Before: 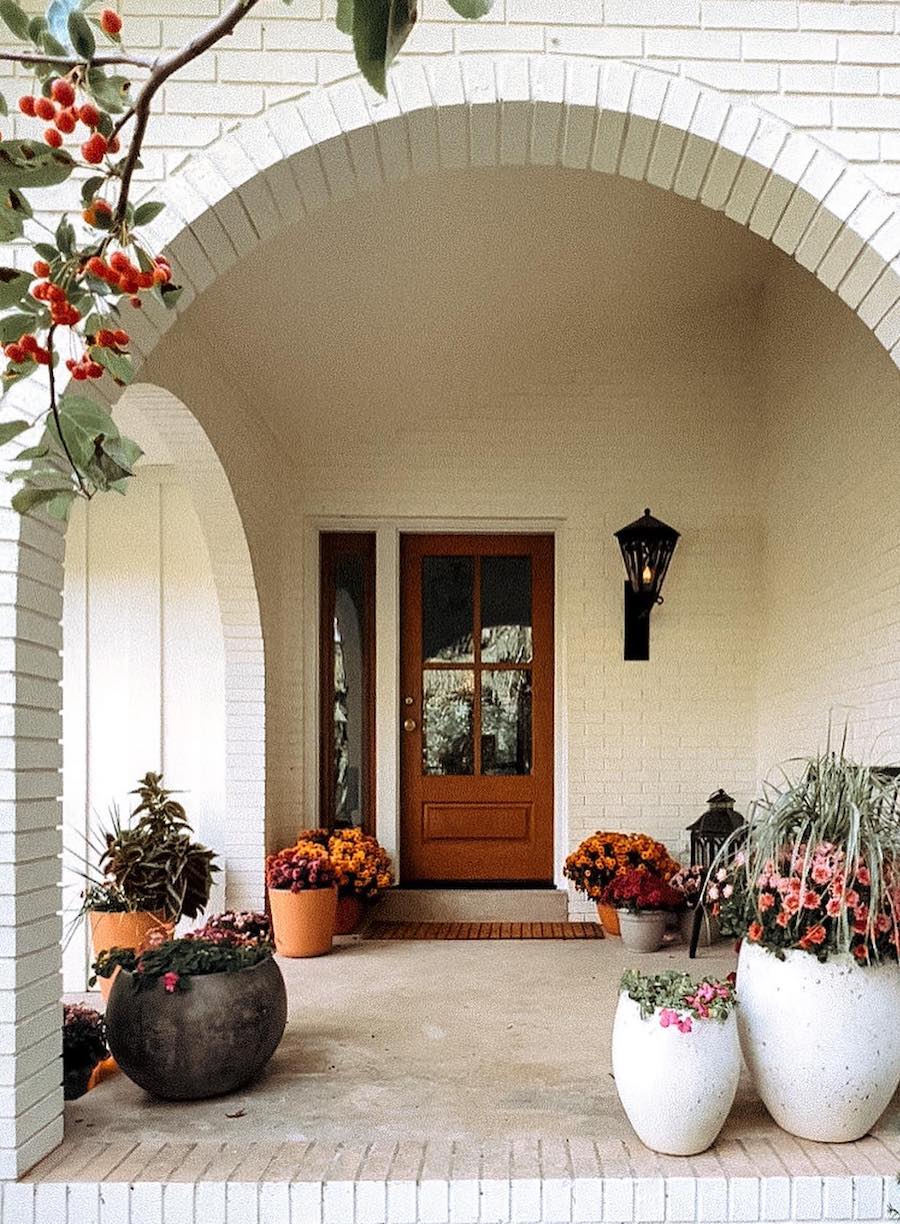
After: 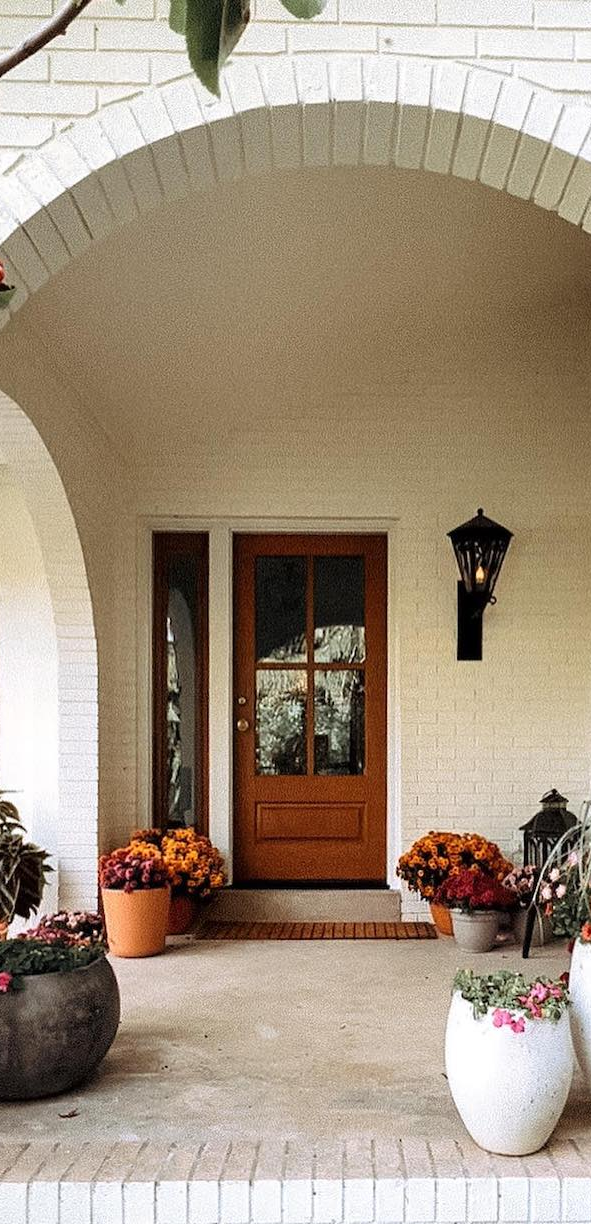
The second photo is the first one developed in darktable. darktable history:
crop and rotate: left 18.573%, right 15.725%
